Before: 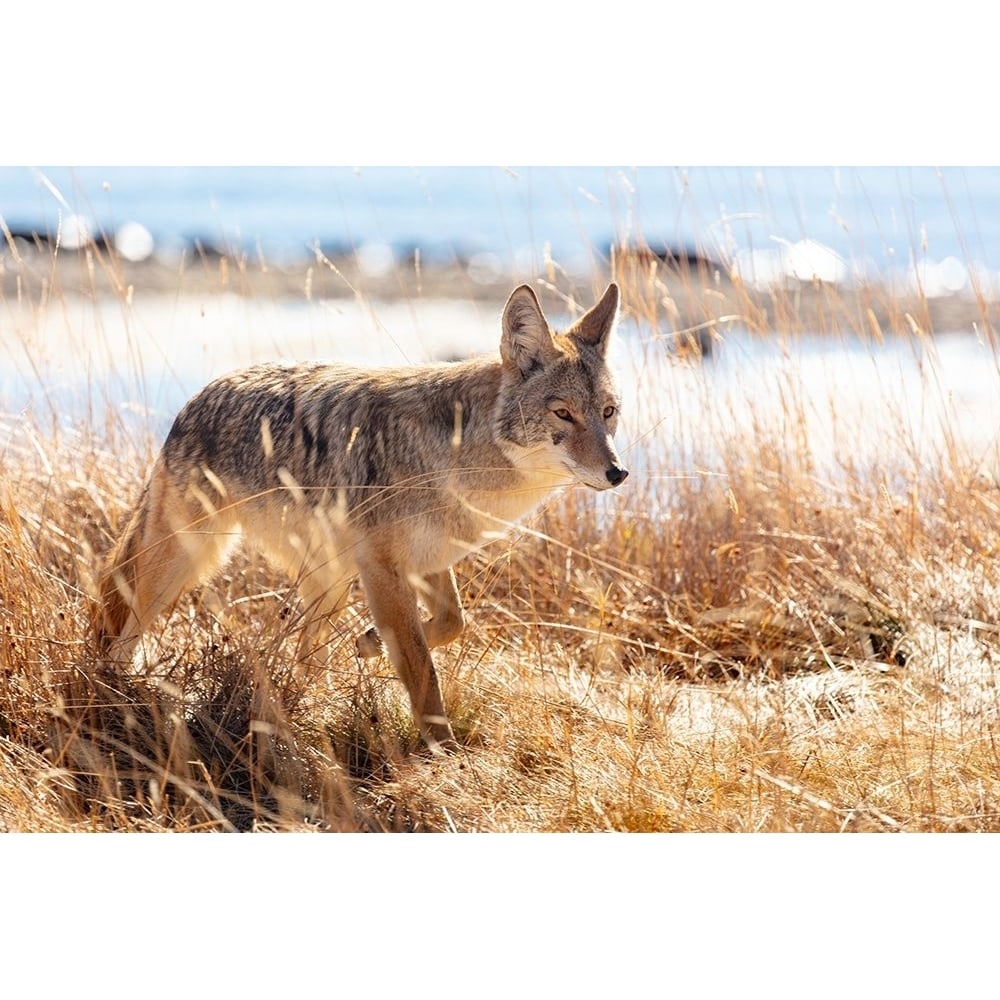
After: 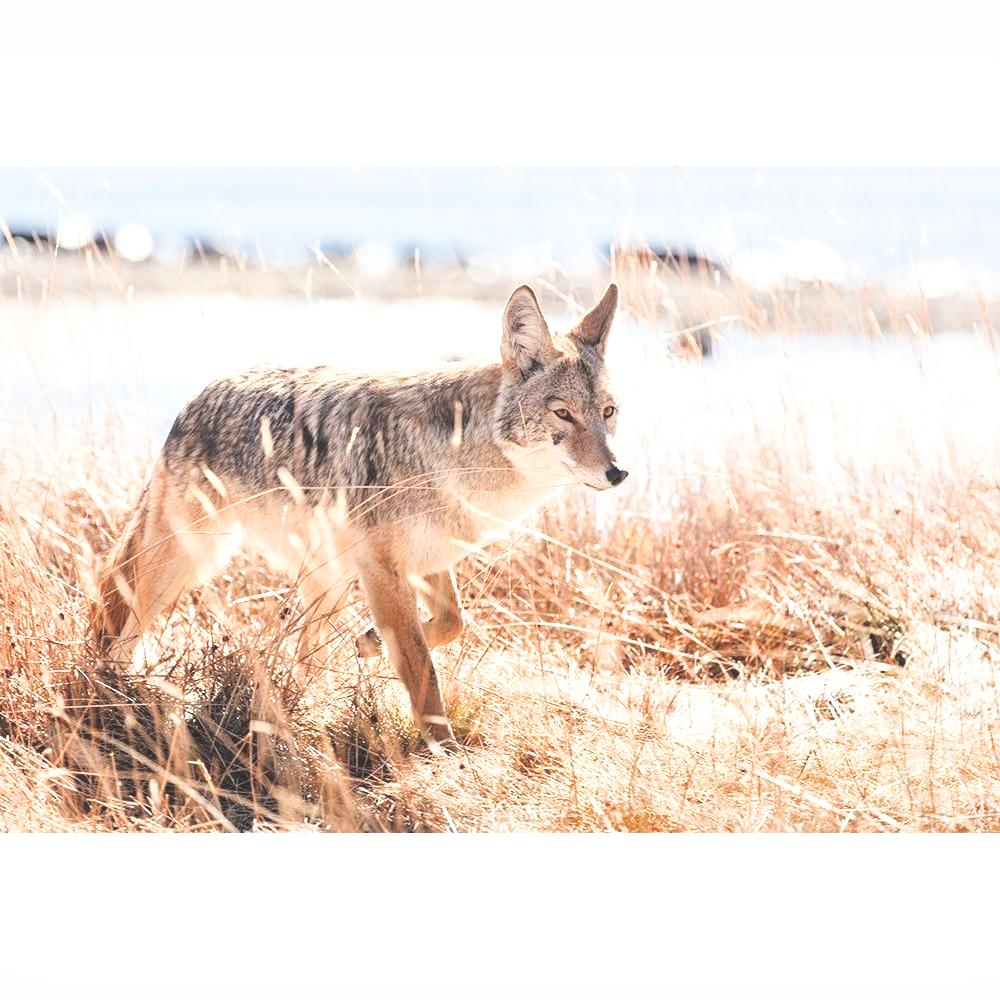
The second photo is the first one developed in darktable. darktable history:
filmic rgb: black relative exposure -5.04 EV, white relative exposure 3.99 EV, hardness 2.88, contrast 1.3, highlights saturation mix -29.18%
exposure: black level correction -0.024, exposure 1.397 EV, compensate highlight preservation false
local contrast: mode bilateral grid, contrast 19, coarseness 50, detail 144%, midtone range 0.2
